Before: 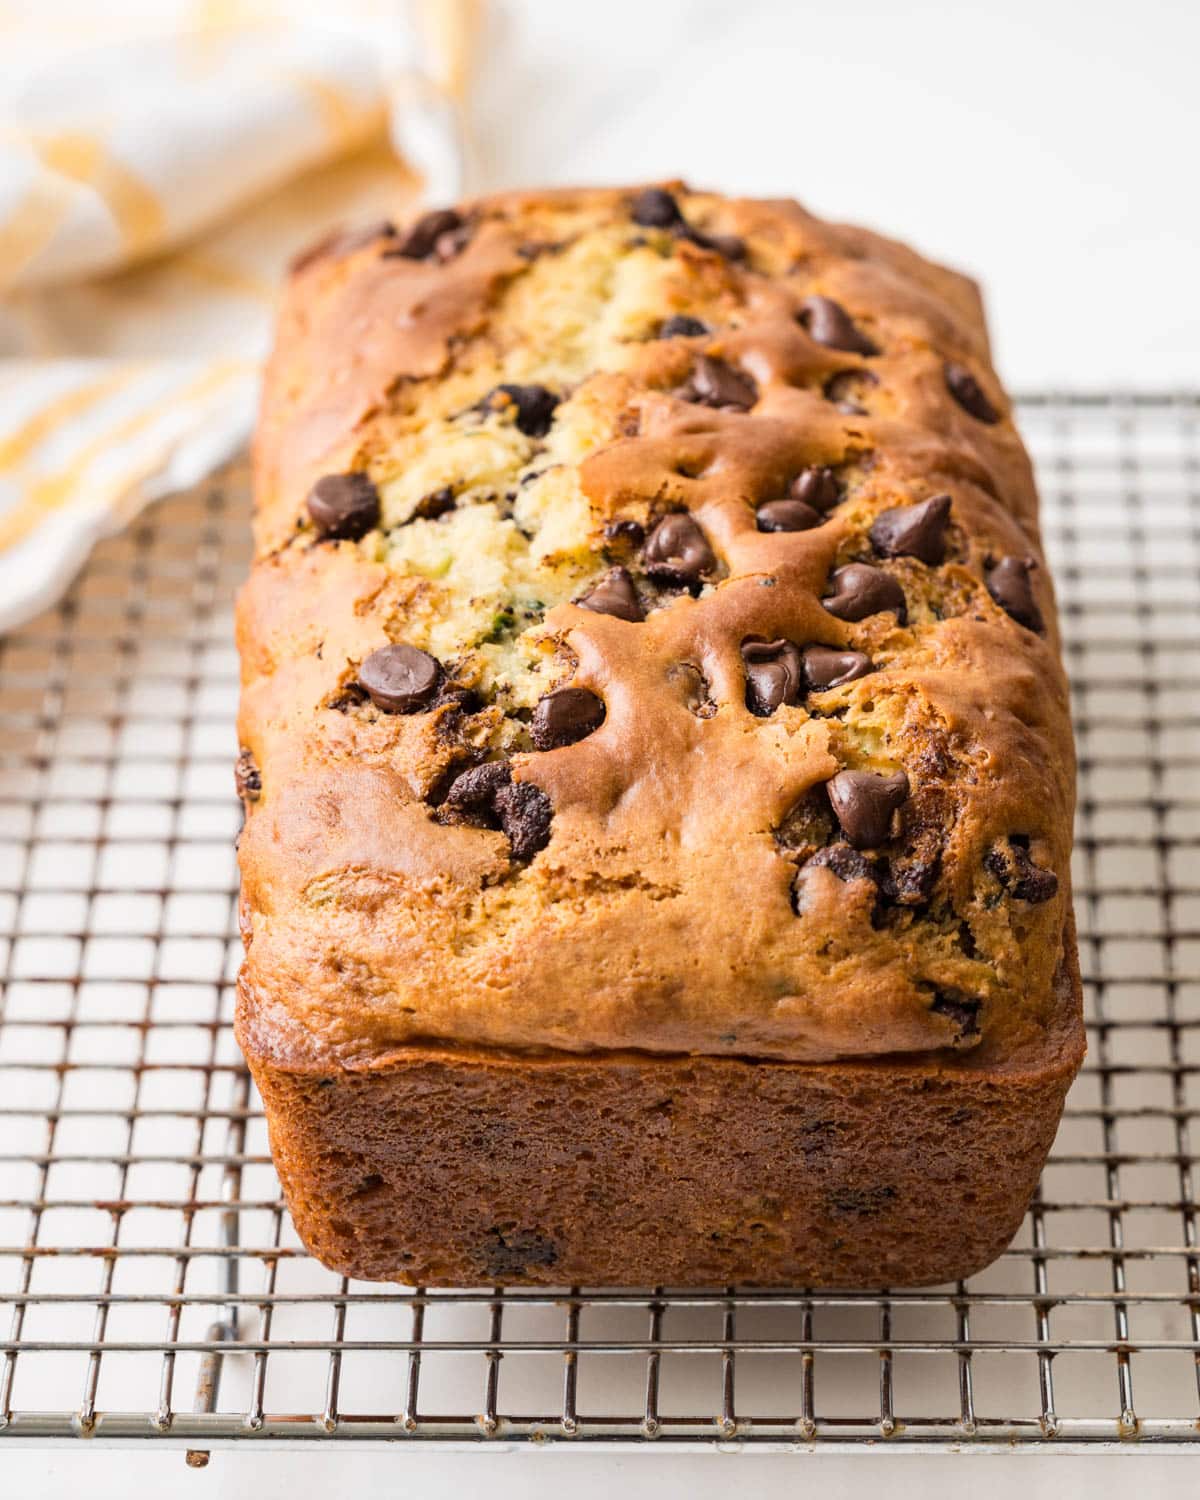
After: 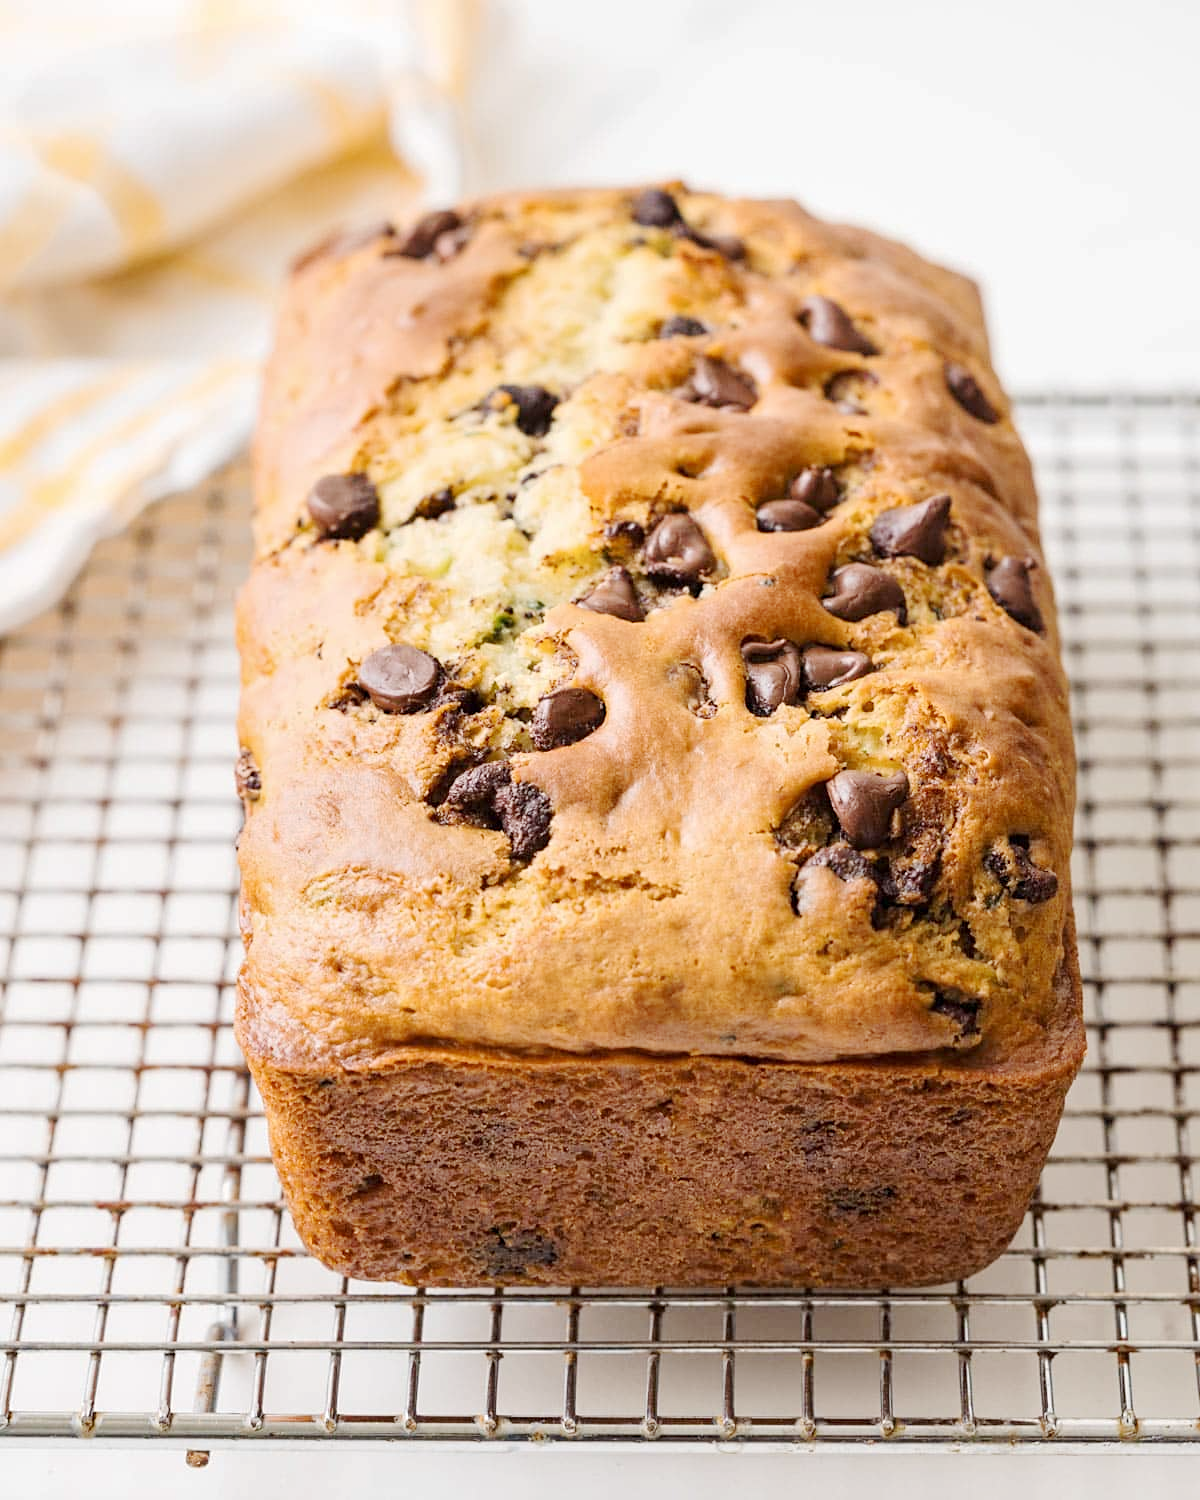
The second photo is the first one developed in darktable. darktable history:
base curve: curves: ch0 [(0, 0) (0.158, 0.273) (0.879, 0.895) (1, 1)], preserve colors none
tone equalizer: on, module defaults
sharpen: amount 0.205
